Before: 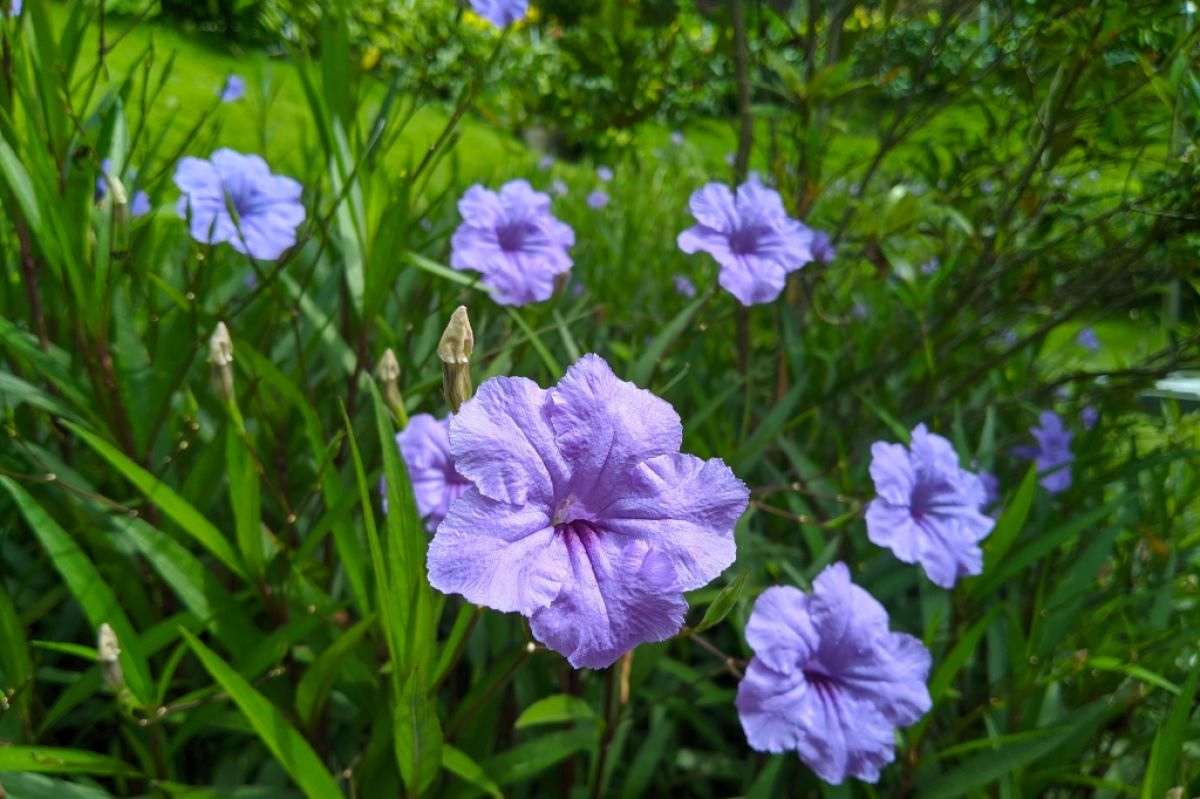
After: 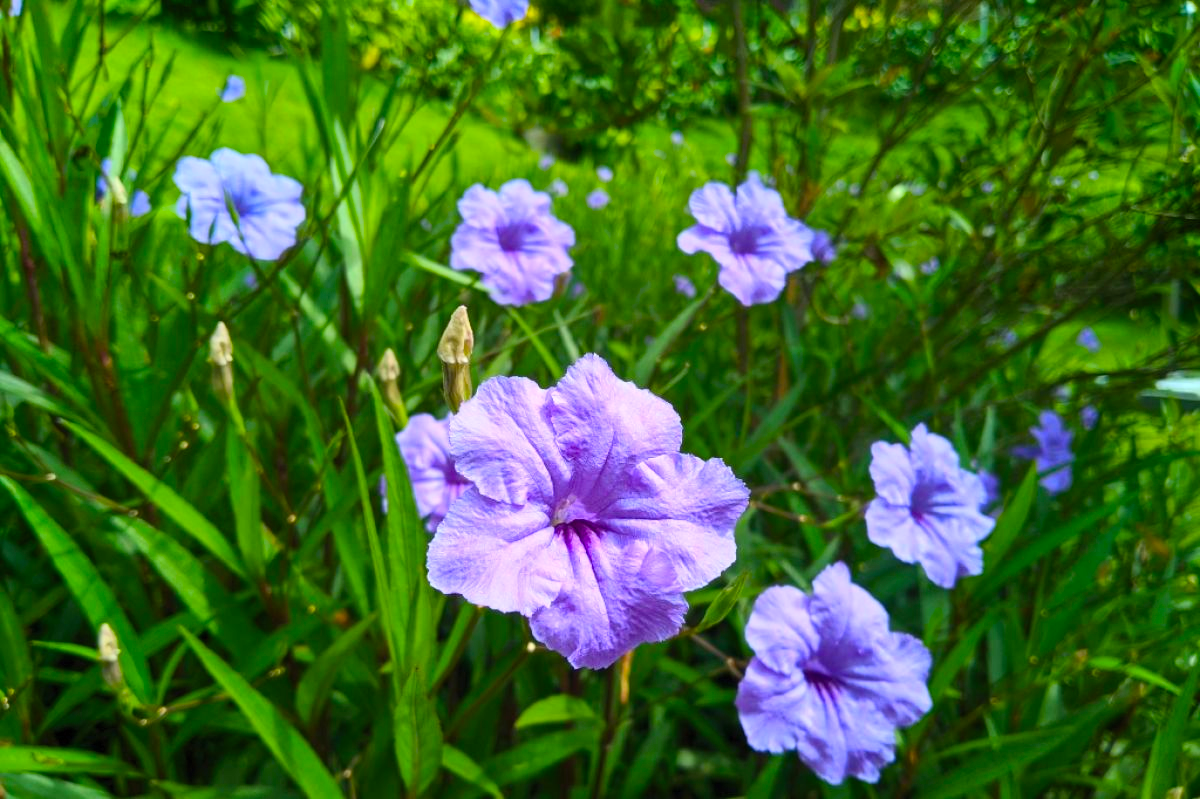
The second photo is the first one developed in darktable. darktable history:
color balance rgb: linear chroma grading › global chroma 8.33%, perceptual saturation grading › global saturation 18.52%, global vibrance 7.87%
contrast brightness saturation: contrast 0.2, brightness 0.16, saturation 0.22
